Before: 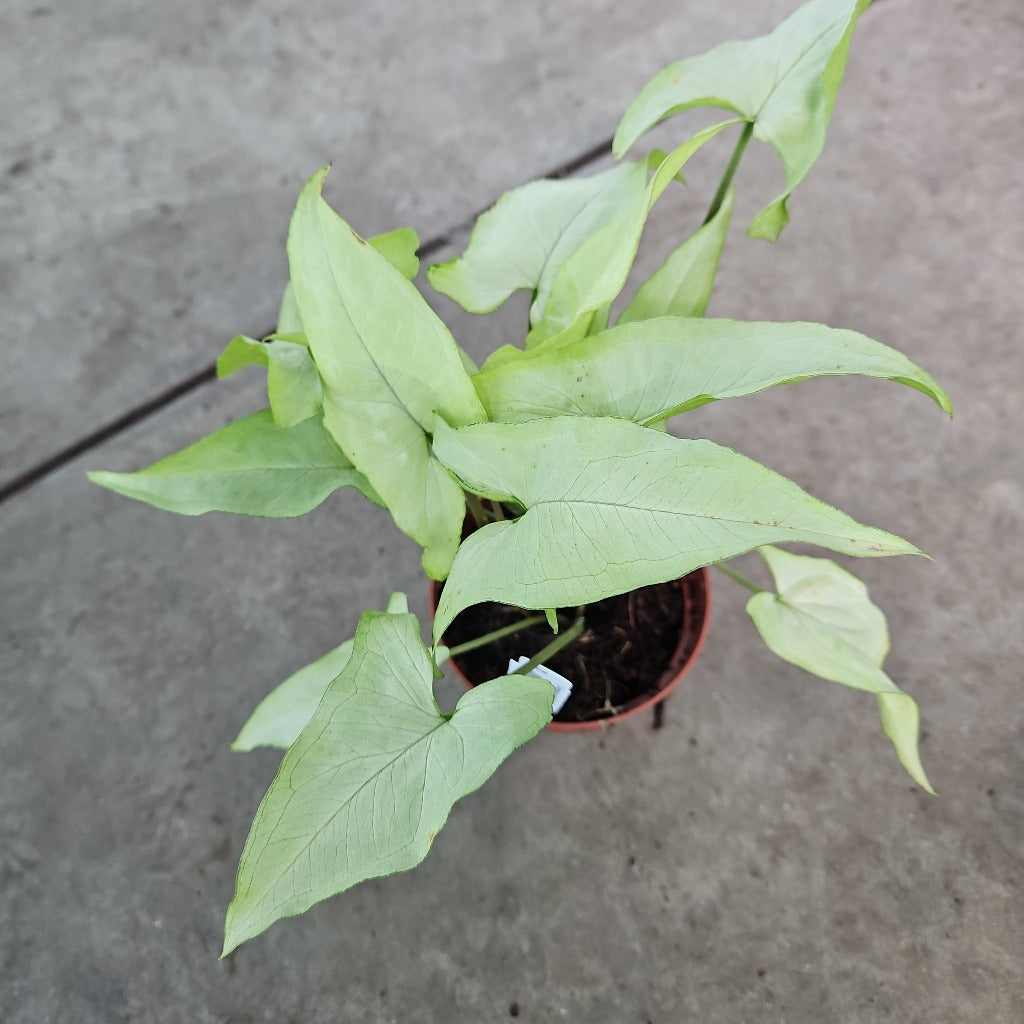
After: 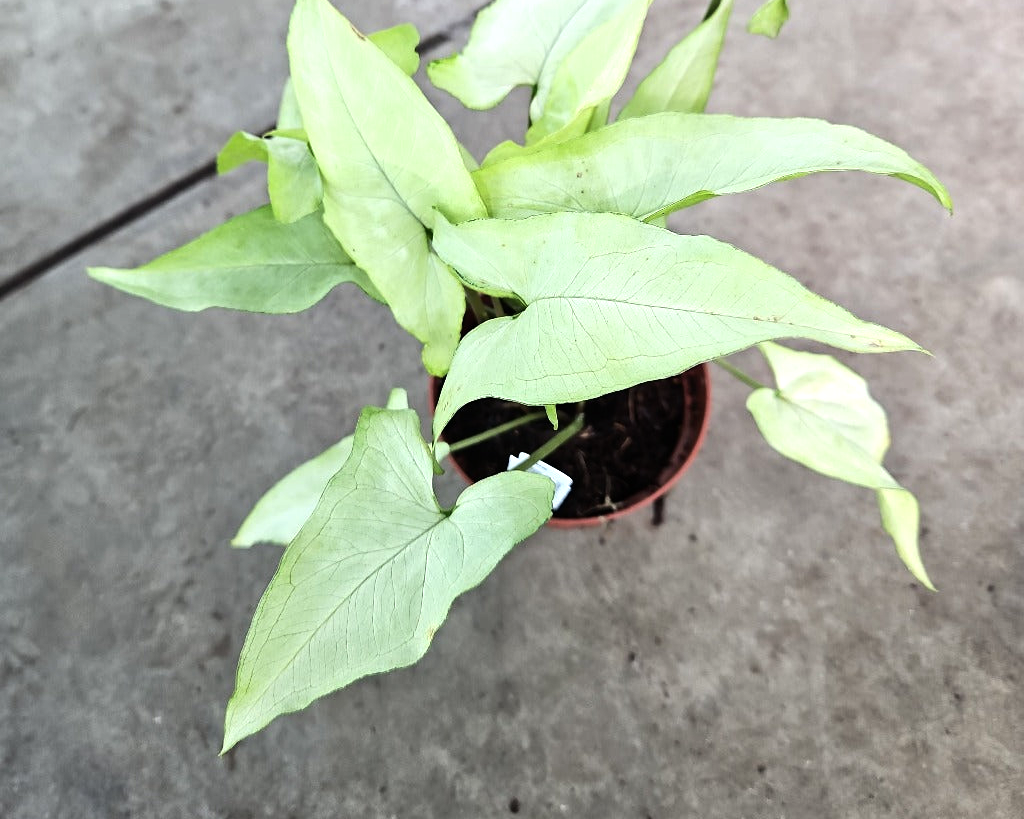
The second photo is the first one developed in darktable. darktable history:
tone equalizer: -8 EV -0.75 EV, -7 EV -0.7 EV, -6 EV -0.6 EV, -5 EV -0.4 EV, -3 EV 0.4 EV, -2 EV 0.6 EV, -1 EV 0.7 EV, +0 EV 0.75 EV, edges refinement/feathering 500, mask exposure compensation -1.57 EV, preserve details no
crop and rotate: top 19.998%
